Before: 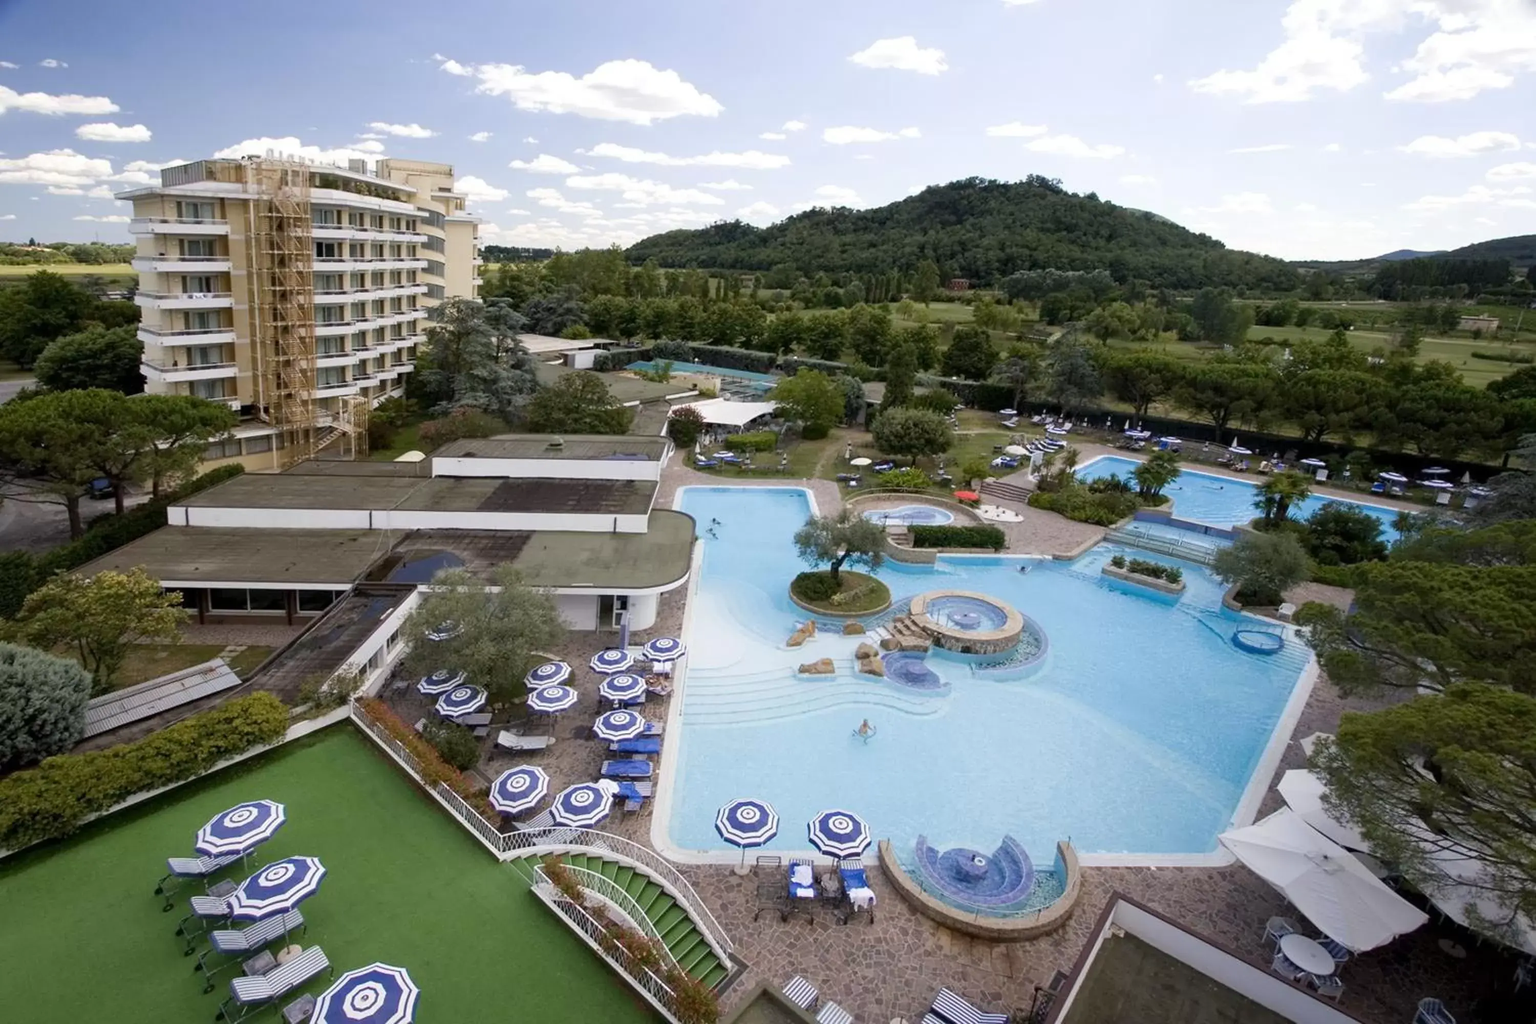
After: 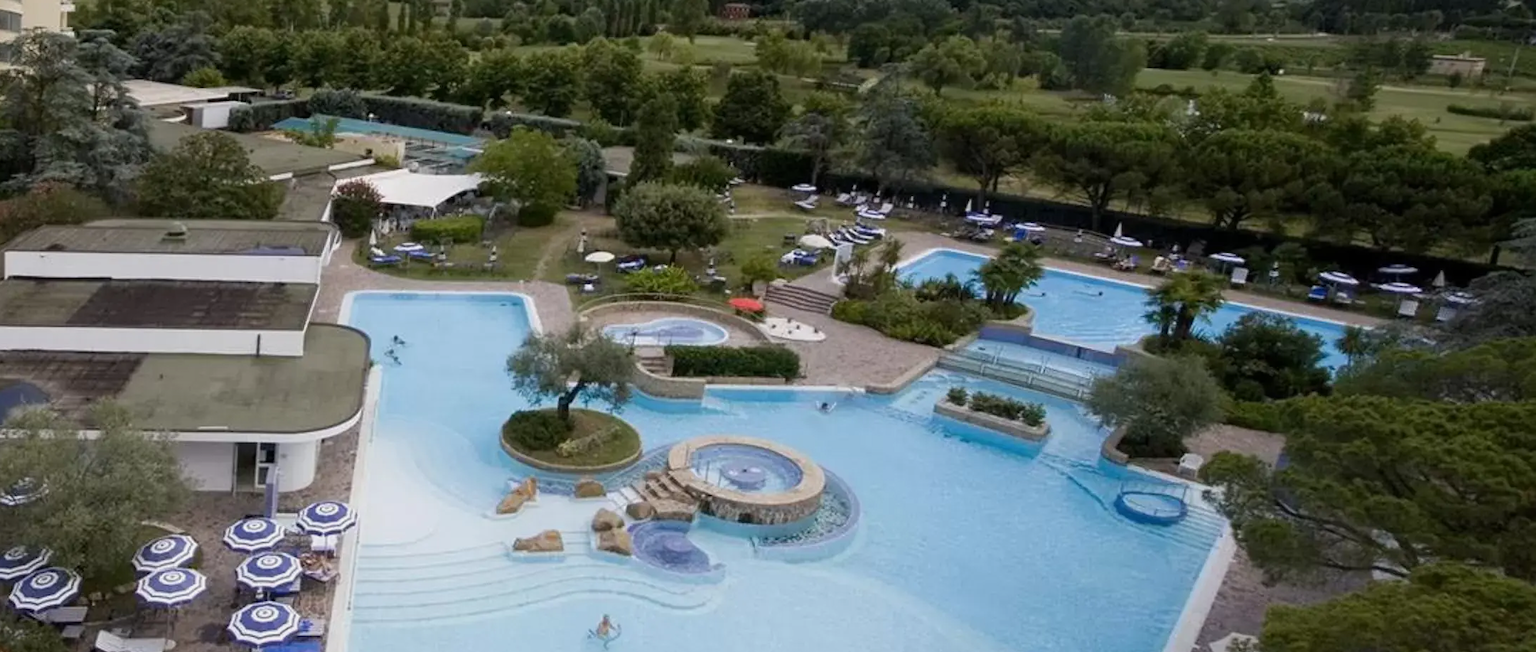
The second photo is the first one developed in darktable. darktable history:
crop and rotate: left 27.938%, top 27.046%, bottom 27.046%
exposure: exposure -0.157 EV, compensate highlight preservation false
